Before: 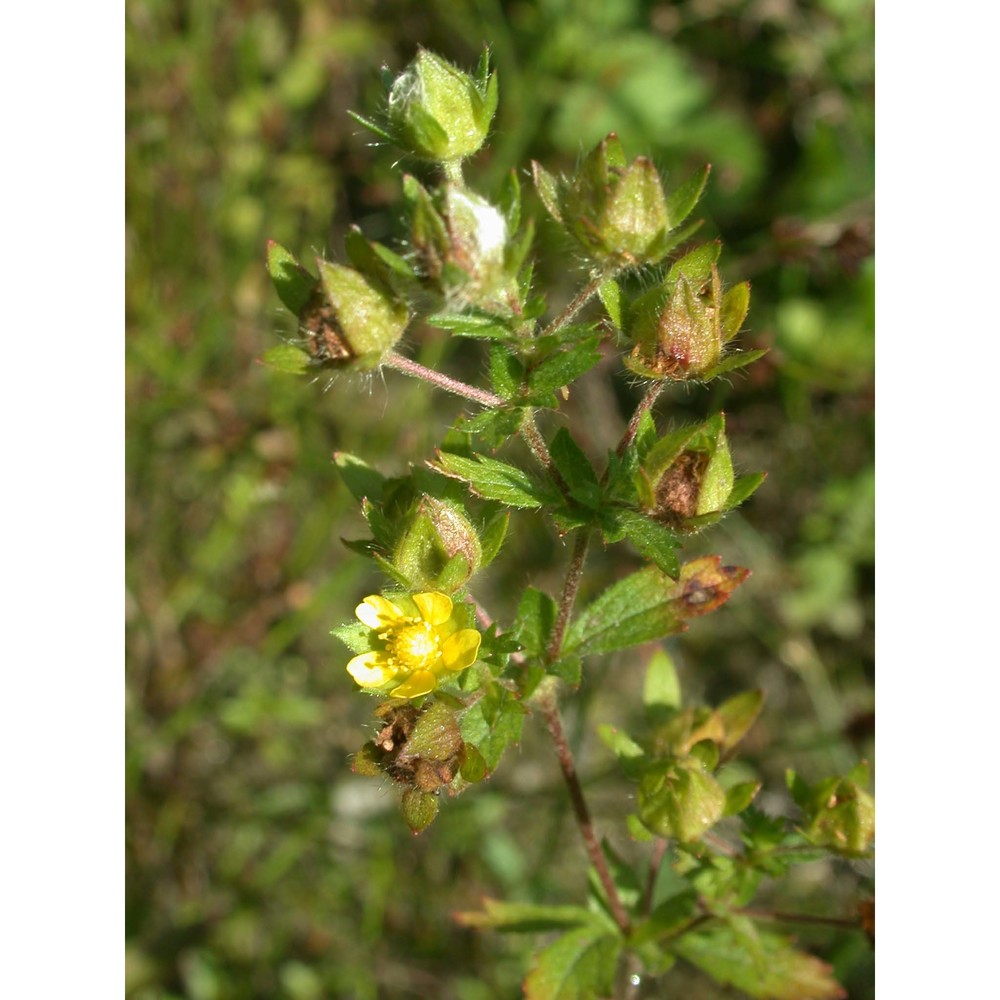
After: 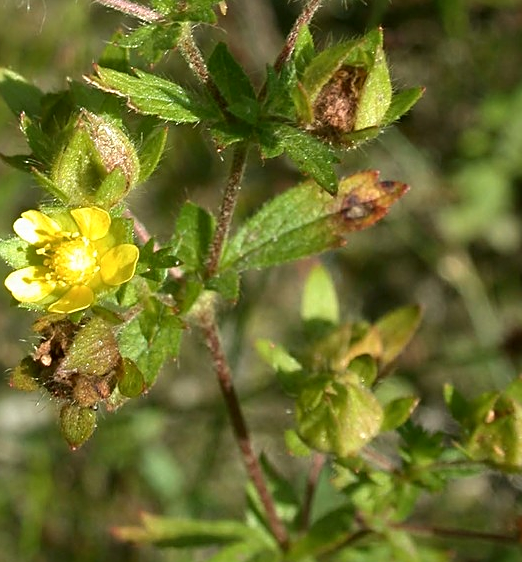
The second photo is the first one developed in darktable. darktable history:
tone equalizer: -8 EV -0.569 EV, mask exposure compensation -0.488 EV
sharpen: on, module defaults
crop: left 34.203%, top 38.567%, right 13.545%, bottom 5.193%
local contrast: mode bilateral grid, contrast 24, coarseness 50, detail 124%, midtone range 0.2
